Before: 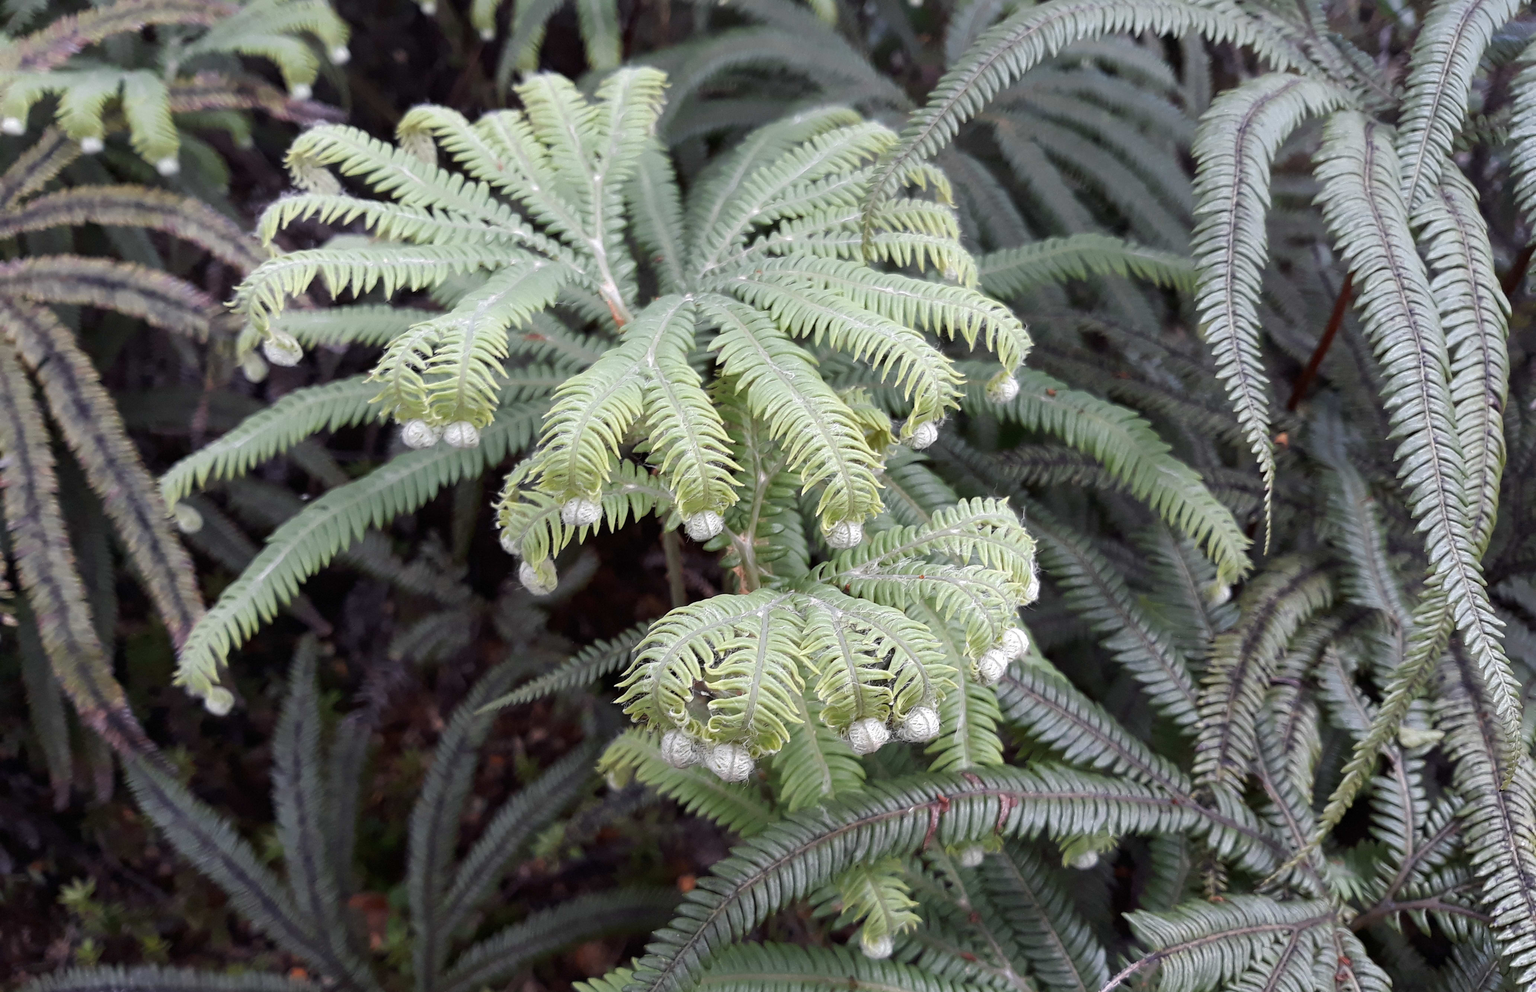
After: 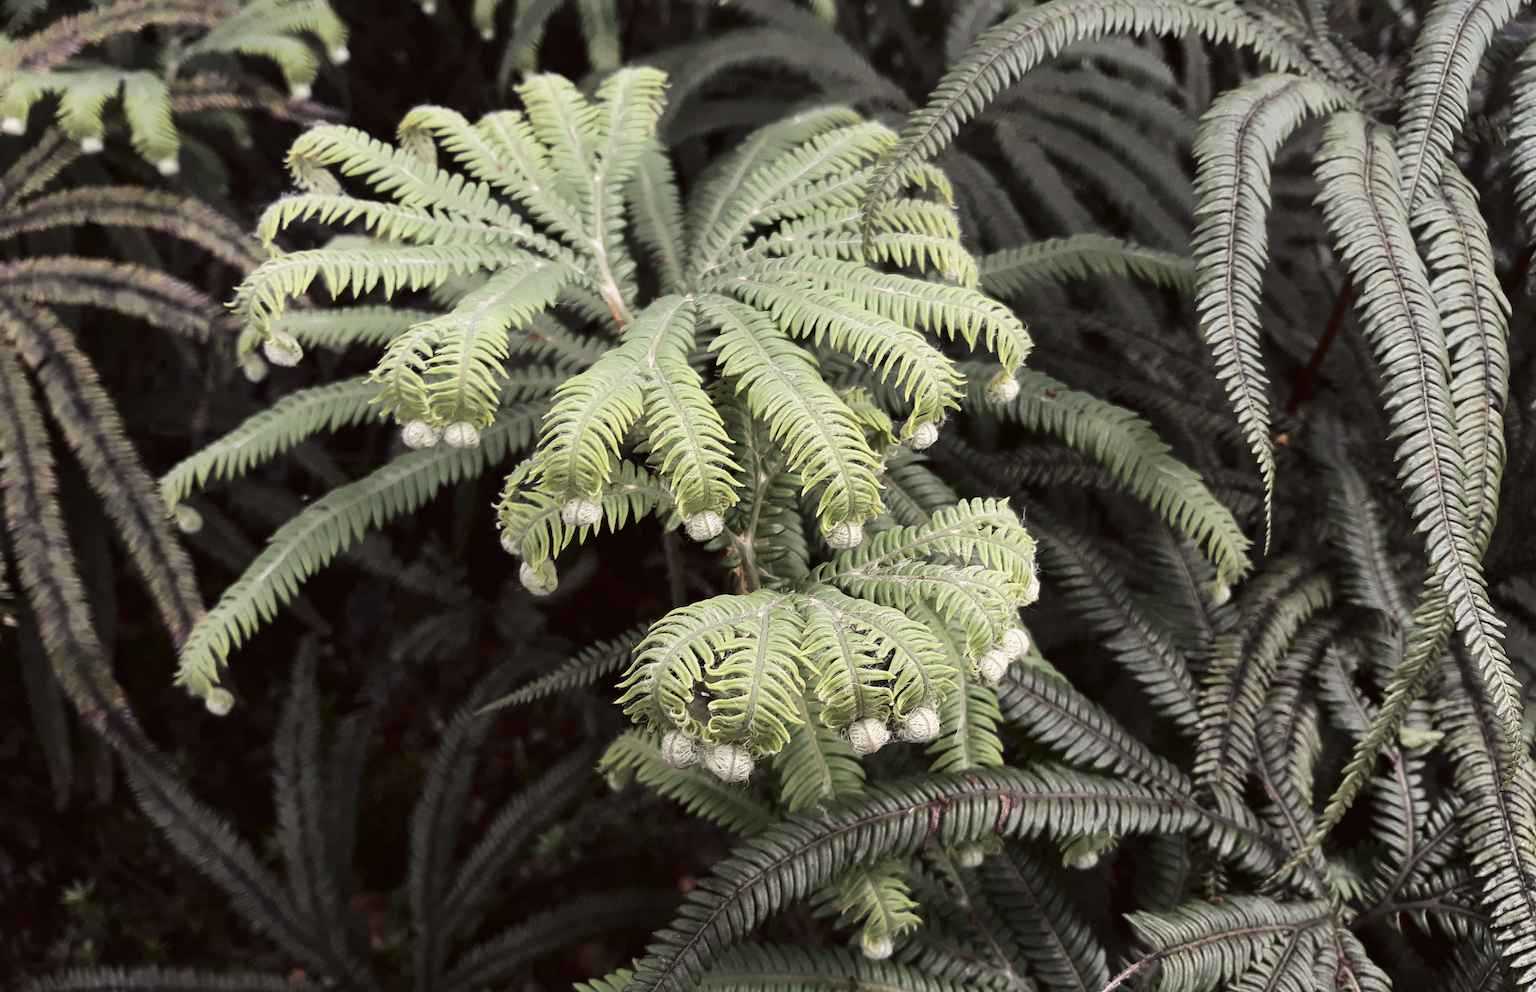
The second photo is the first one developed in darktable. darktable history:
split-toning: shadows › hue 36°, shadows › saturation 0.05, highlights › hue 10.8°, highlights › saturation 0.15, compress 40%
contrast brightness saturation: contrast 0.2, brightness -0.11, saturation 0.1
color balance: lift [1.005, 1.002, 0.998, 0.998], gamma [1, 1.021, 1.02, 0.979], gain [0.923, 1.066, 1.056, 0.934]
